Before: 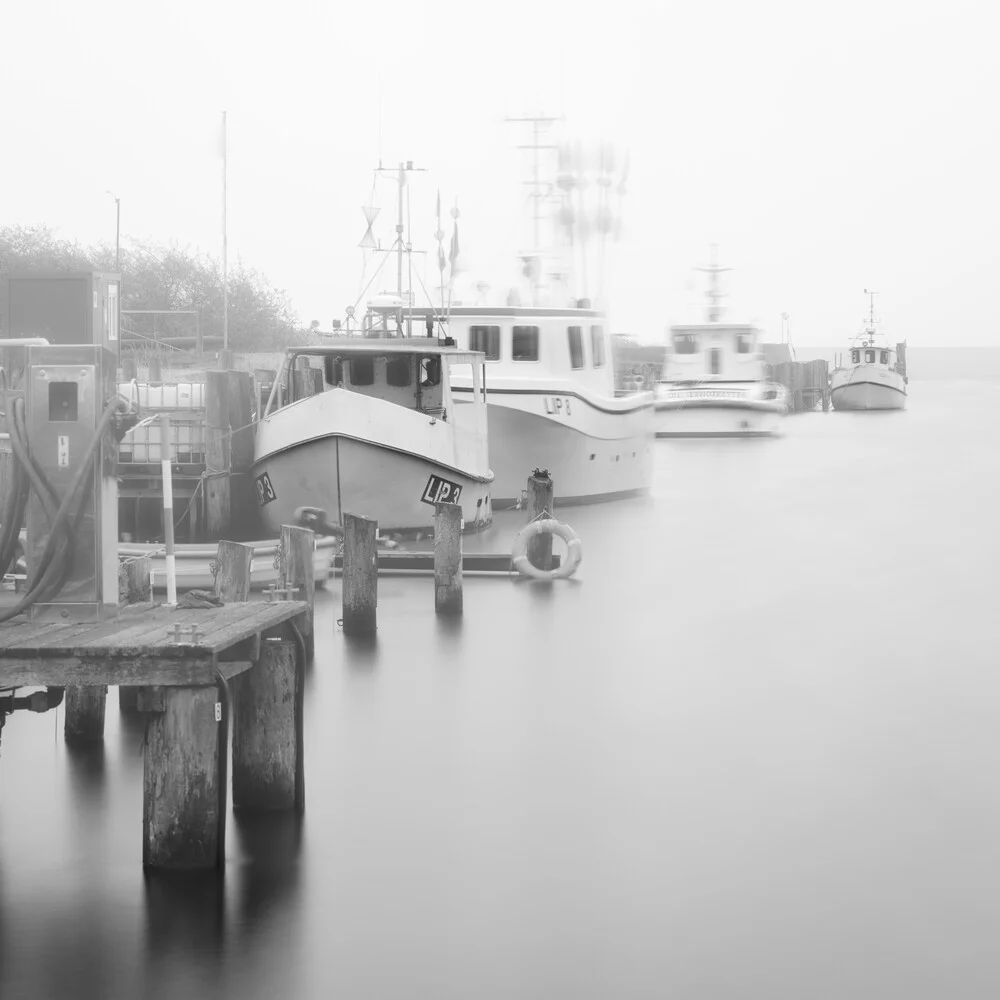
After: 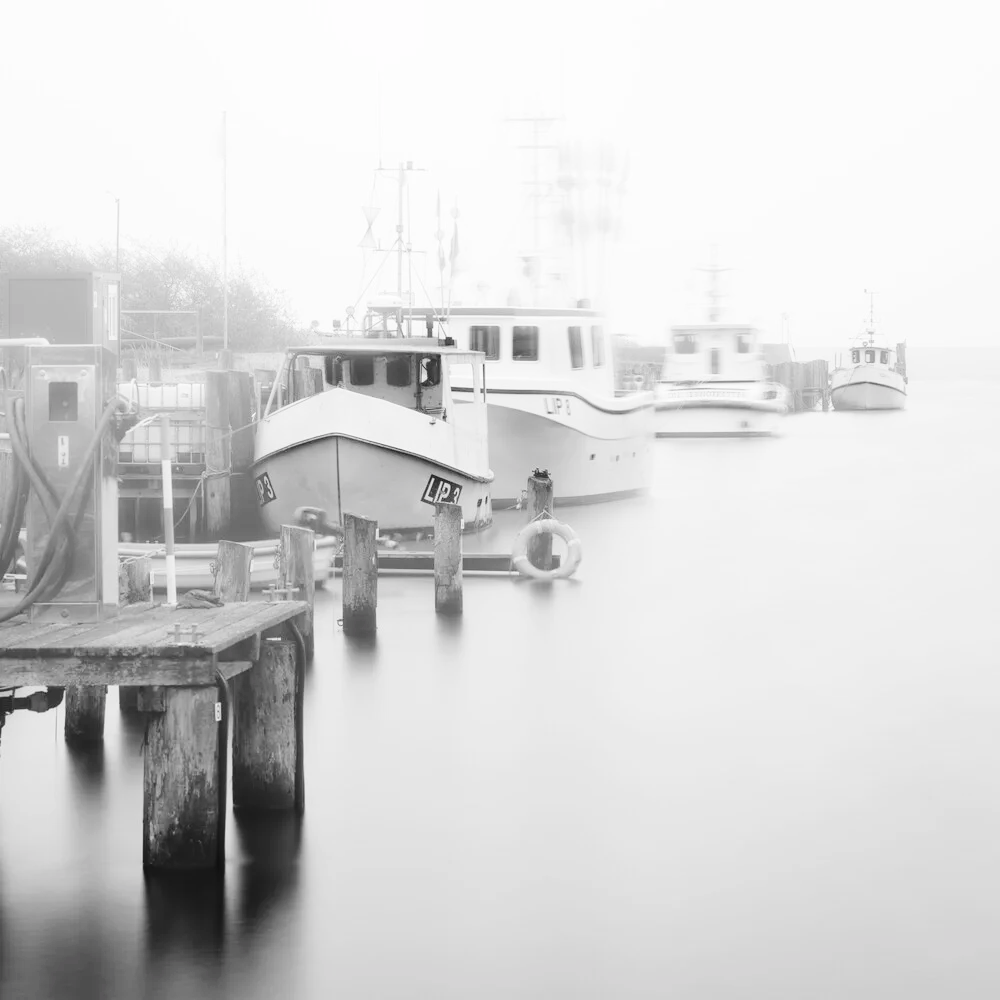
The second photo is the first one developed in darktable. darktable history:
base curve: curves: ch0 [(0, 0) (0.036, 0.025) (0.121, 0.166) (0.206, 0.329) (0.605, 0.79) (1, 1)], preserve colors none
velvia: on, module defaults
